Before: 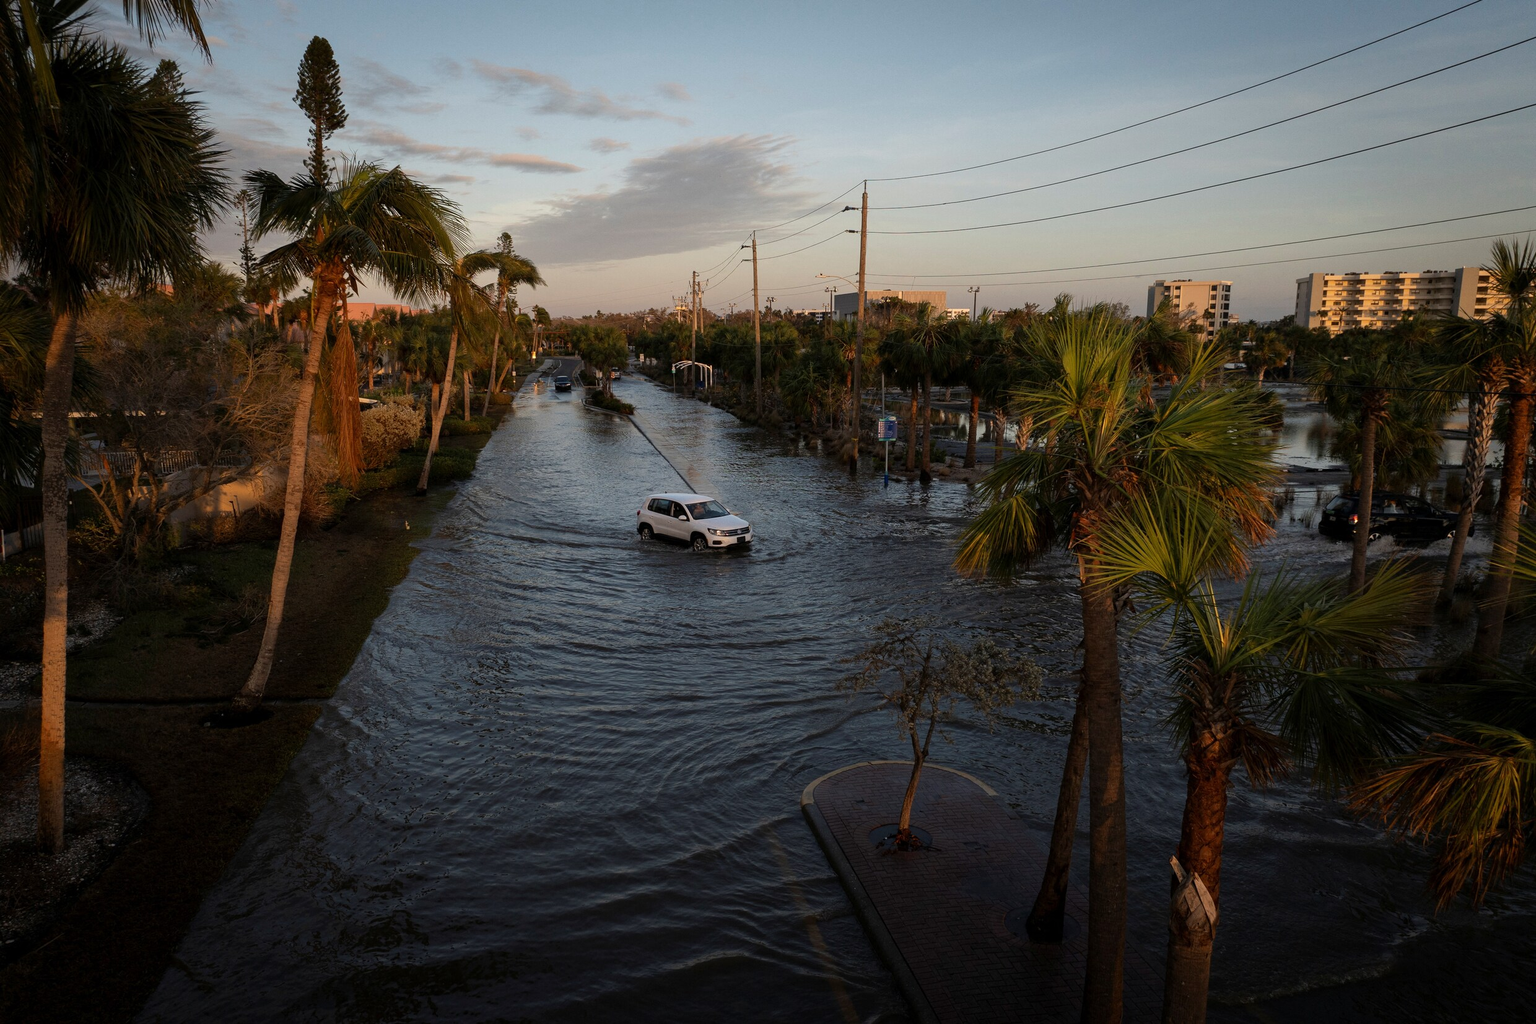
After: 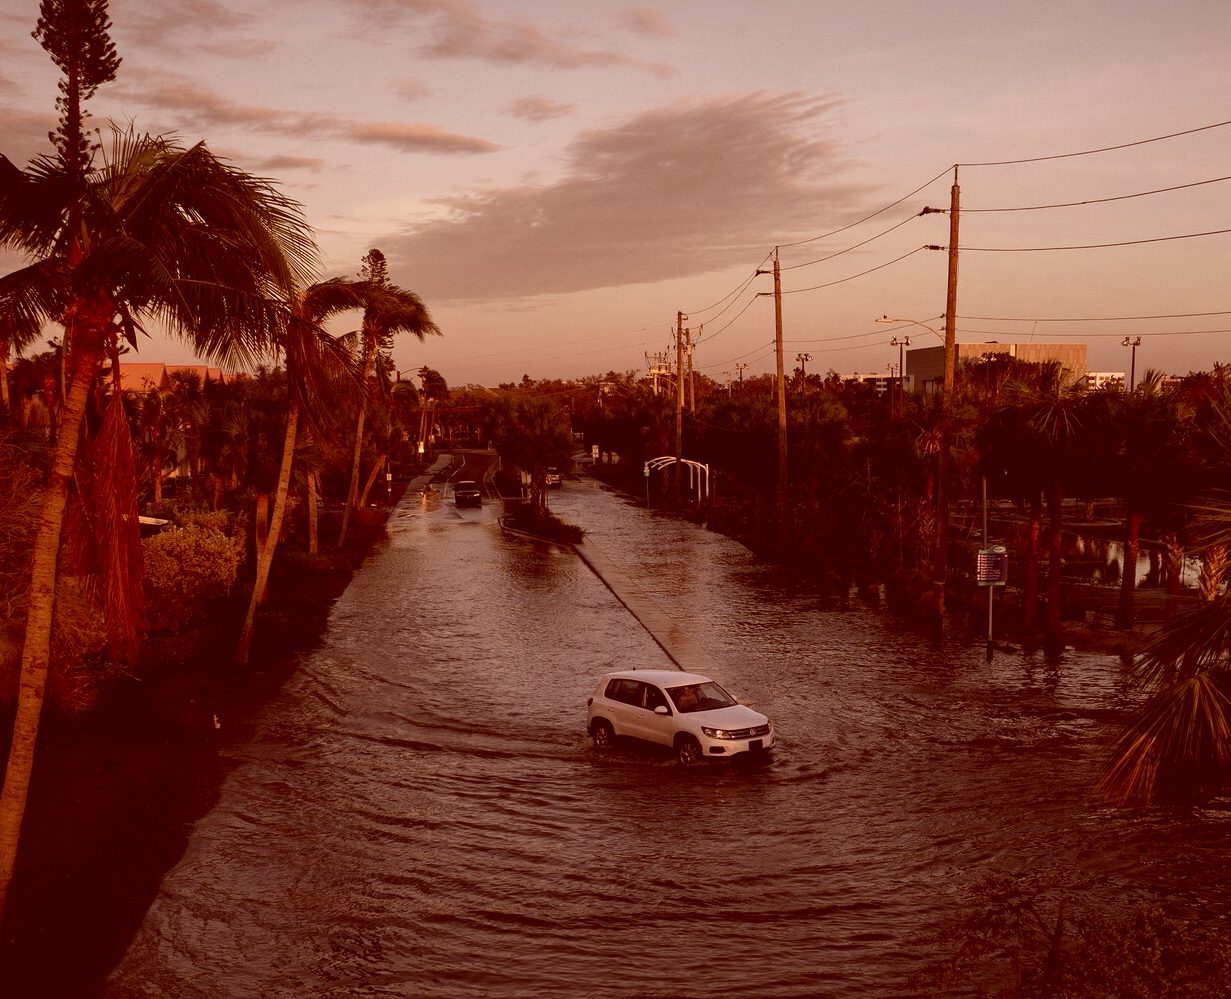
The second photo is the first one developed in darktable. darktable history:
color correction: highlights a* 9.53, highlights b* 8.74, shadows a* 39.96, shadows b* 39.84, saturation 0.808
contrast brightness saturation: brightness -0.089
crop: left 17.784%, top 7.672%, right 32.553%, bottom 31.861%
